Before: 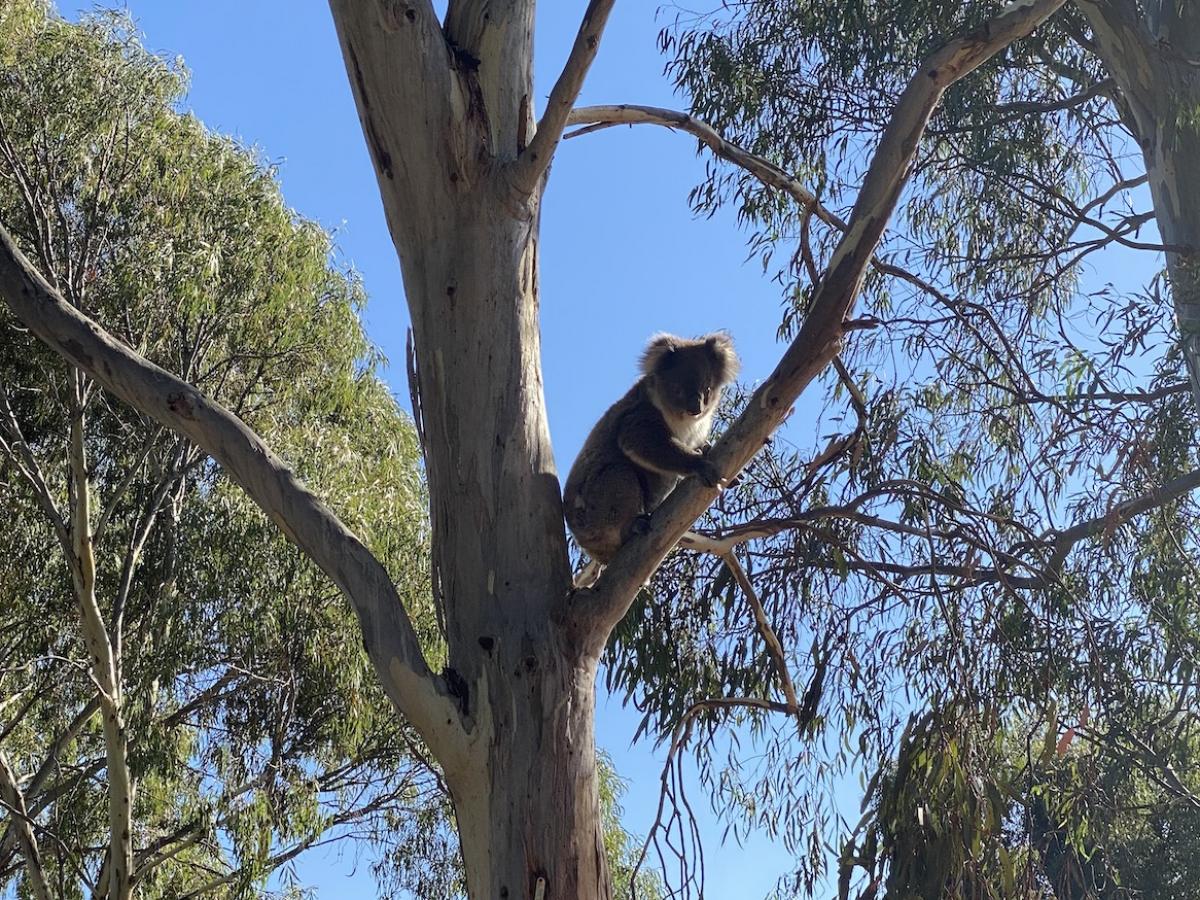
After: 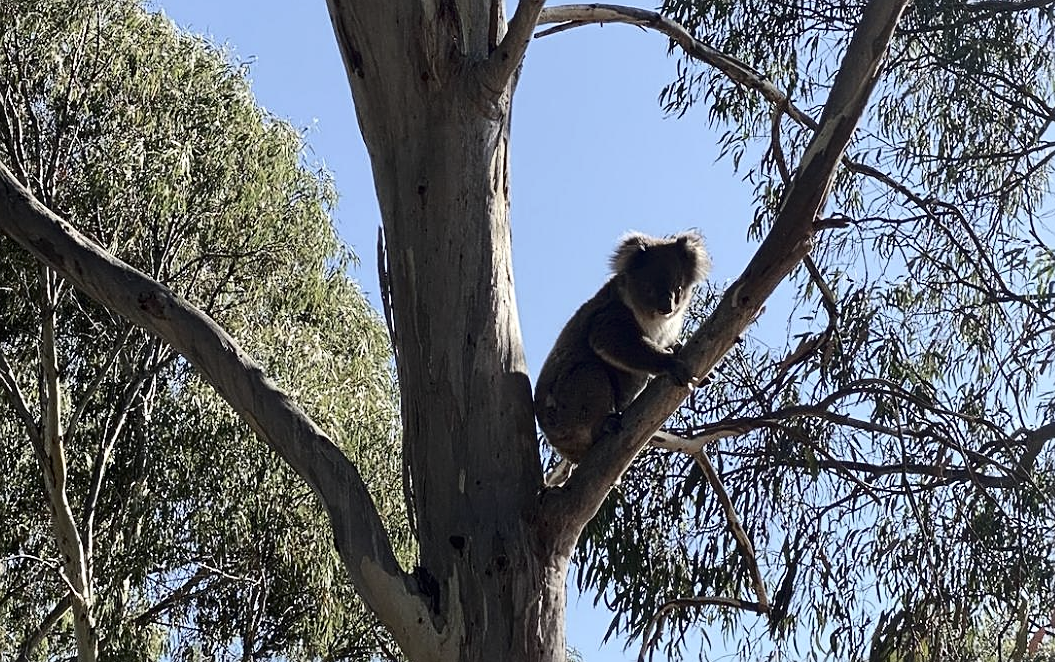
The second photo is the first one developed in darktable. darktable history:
contrast brightness saturation: contrast 0.25, saturation -0.31
crop and rotate: left 2.425%, top 11.305%, right 9.6%, bottom 15.08%
vibrance: vibrance 15%
sharpen: on, module defaults
